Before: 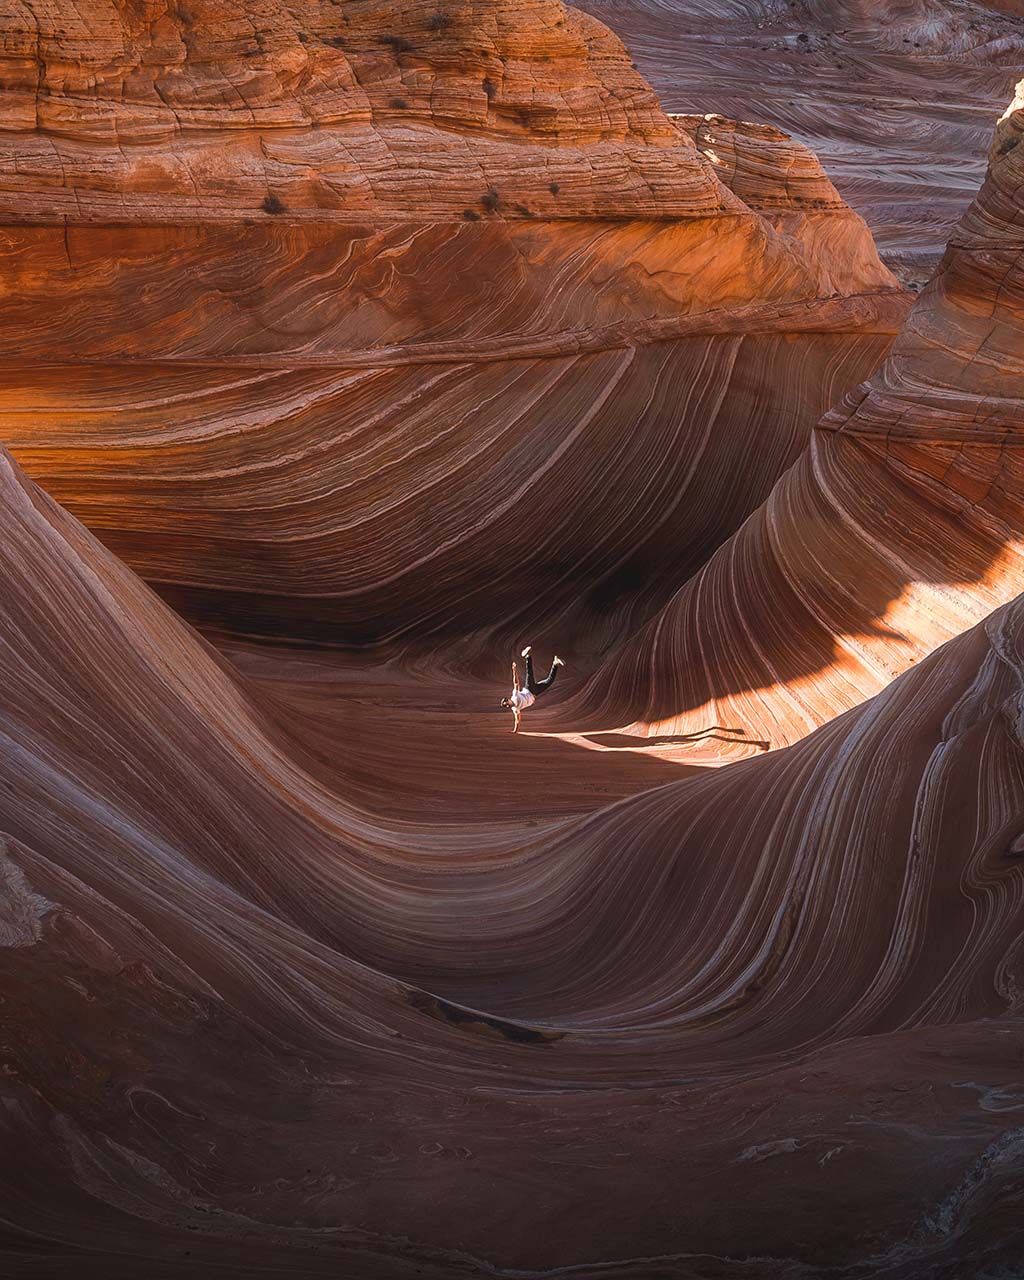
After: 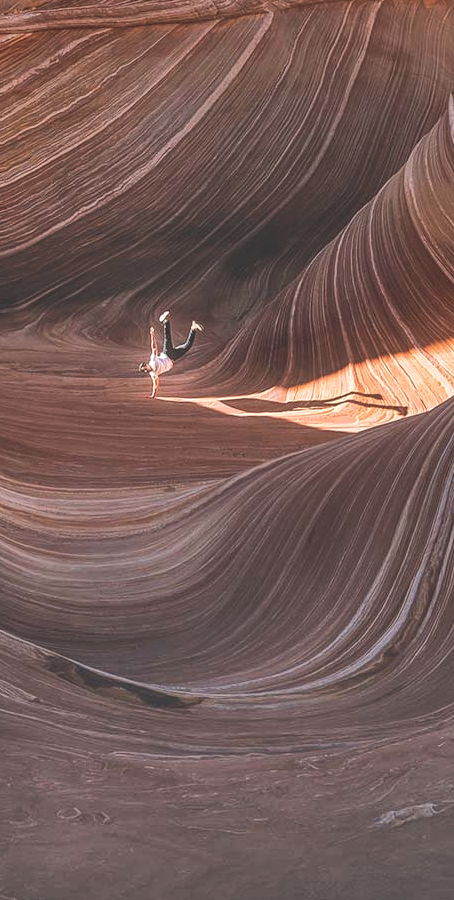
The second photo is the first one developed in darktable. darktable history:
local contrast: on, module defaults
crop: left 35.432%, top 26.233%, right 20.145%, bottom 3.432%
shadows and highlights: shadows 75, highlights -60.85, soften with gaussian
exposure: black level correction -0.015, compensate highlight preservation false
